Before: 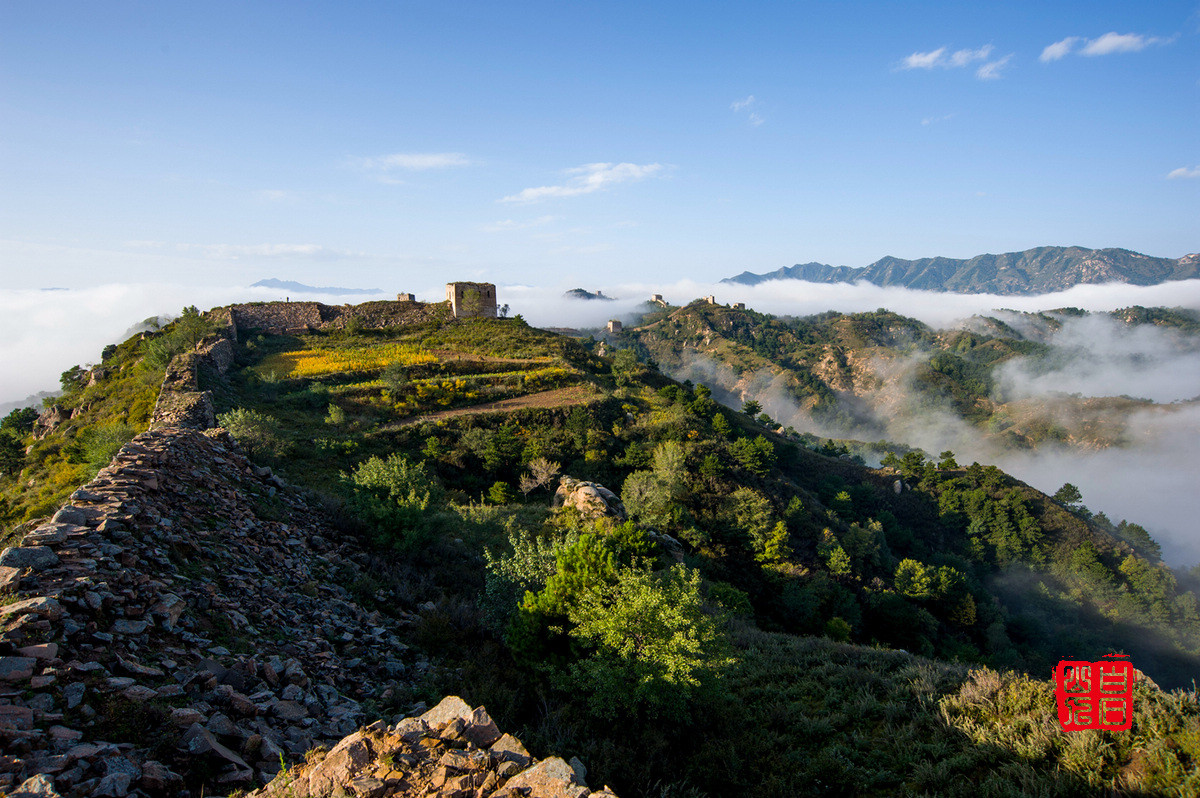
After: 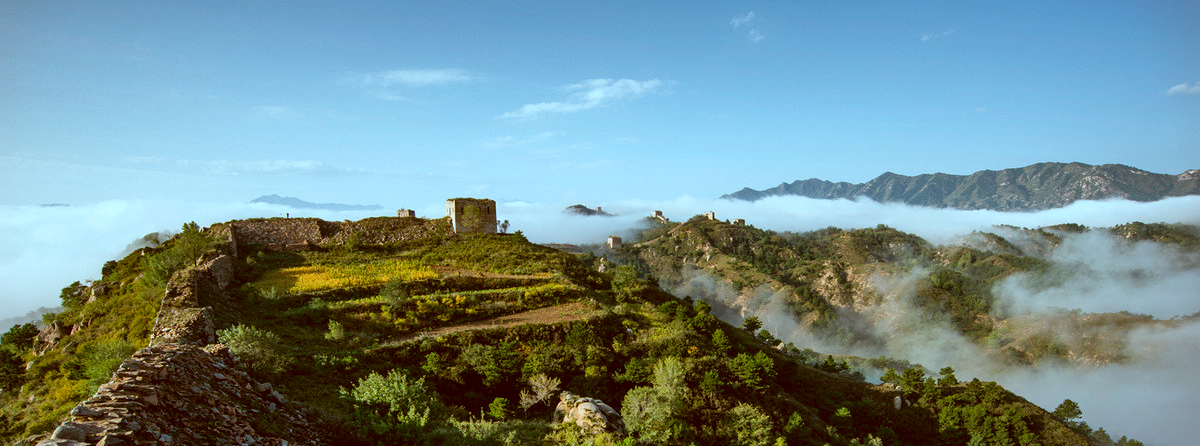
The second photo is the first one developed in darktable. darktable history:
tone equalizer: edges refinement/feathering 500, mask exposure compensation -1.57 EV, preserve details no
shadows and highlights: radius 116.38, shadows 42, highlights -61.94, soften with gaussian
vignetting: fall-off start 97.2%, width/height ratio 1.186
color correction: highlights a* -14.95, highlights b* -15.94, shadows a* 10.4, shadows b* 29.77
crop and rotate: top 10.627%, bottom 33.404%
